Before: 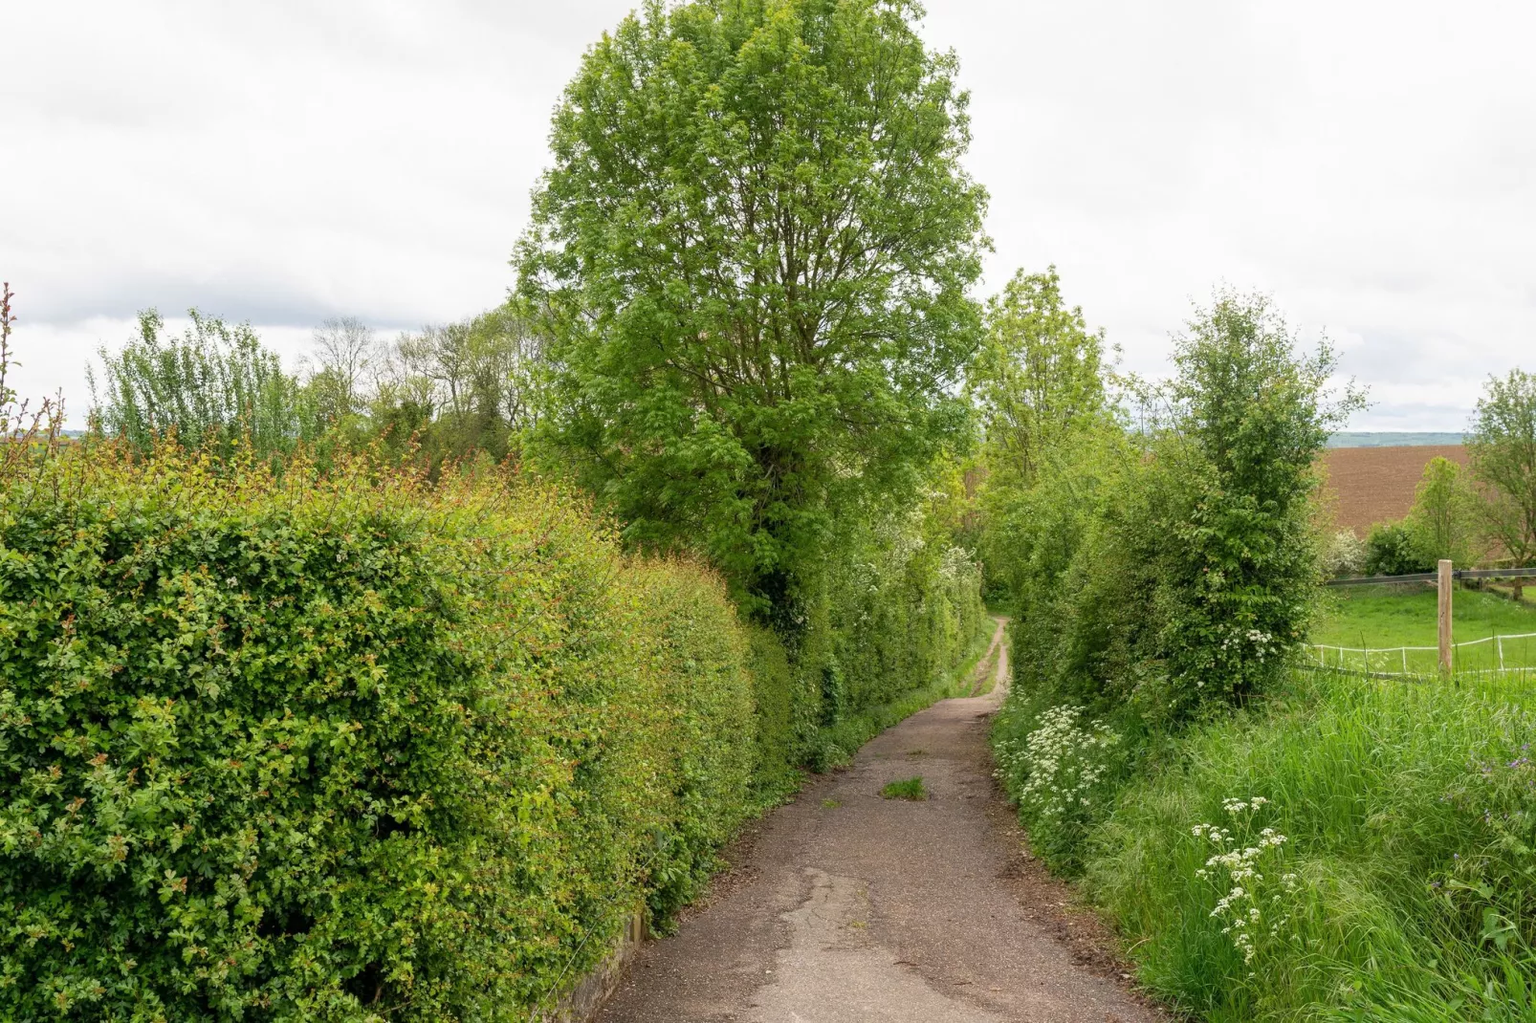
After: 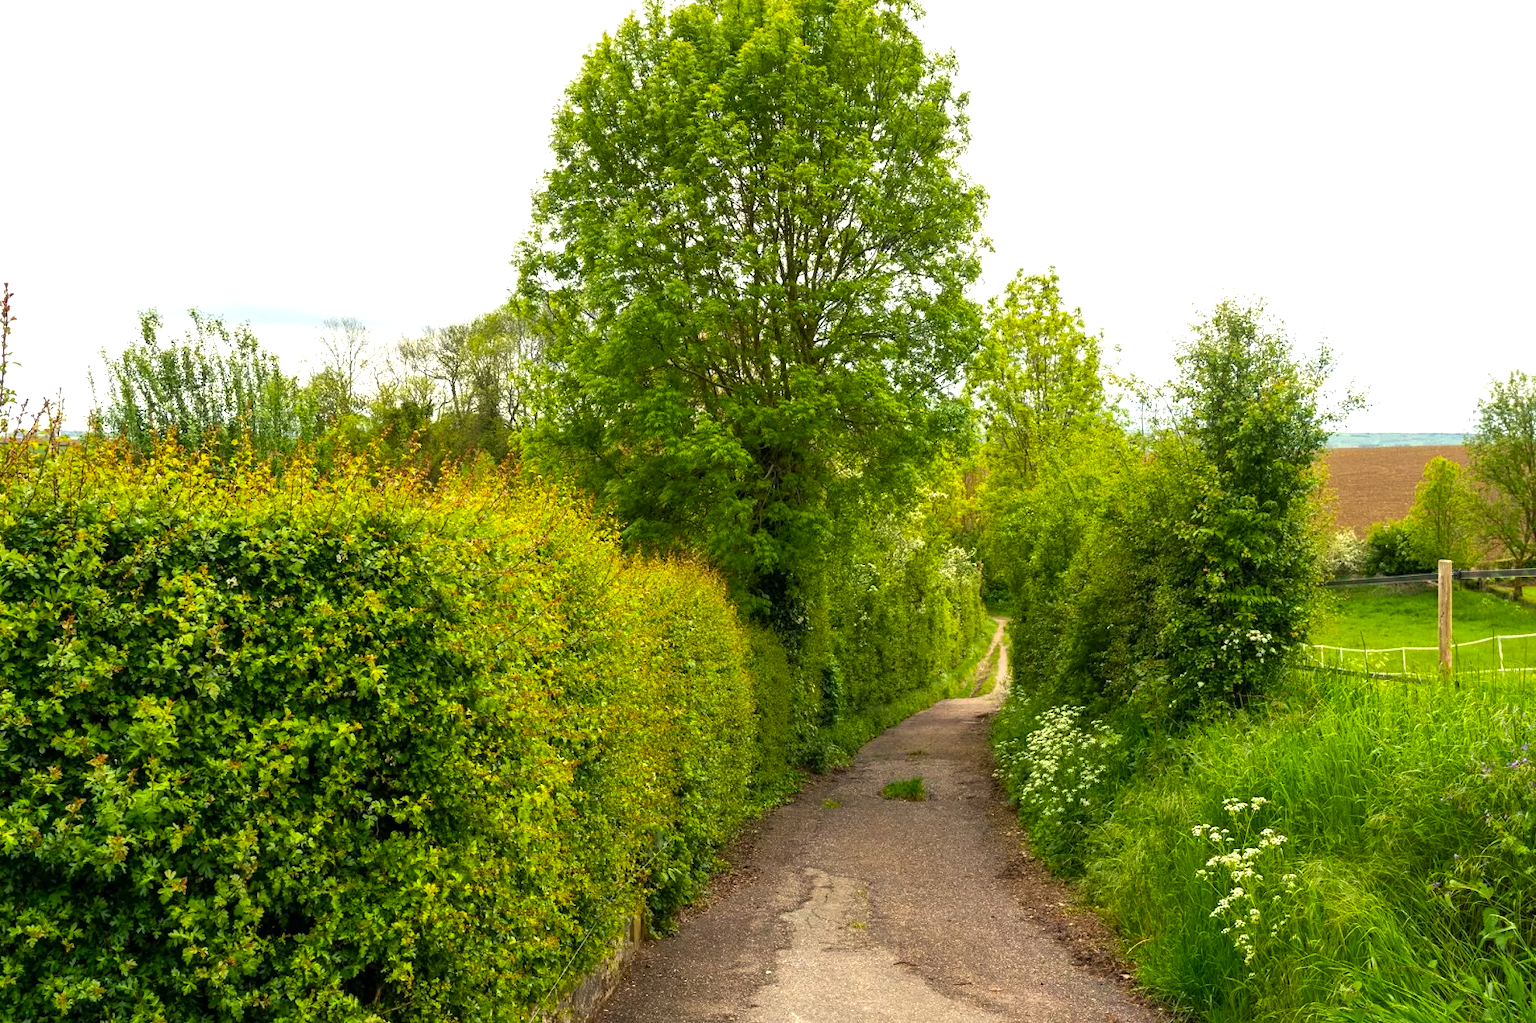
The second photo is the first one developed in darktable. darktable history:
color balance rgb: highlights gain › luminance 6.36%, highlights gain › chroma 2.596%, highlights gain › hue 92.99°, perceptual saturation grading › global saturation 17.657%, perceptual brilliance grading › global brilliance 15.791%, perceptual brilliance grading › shadows -34.513%, global vibrance 30.024%
